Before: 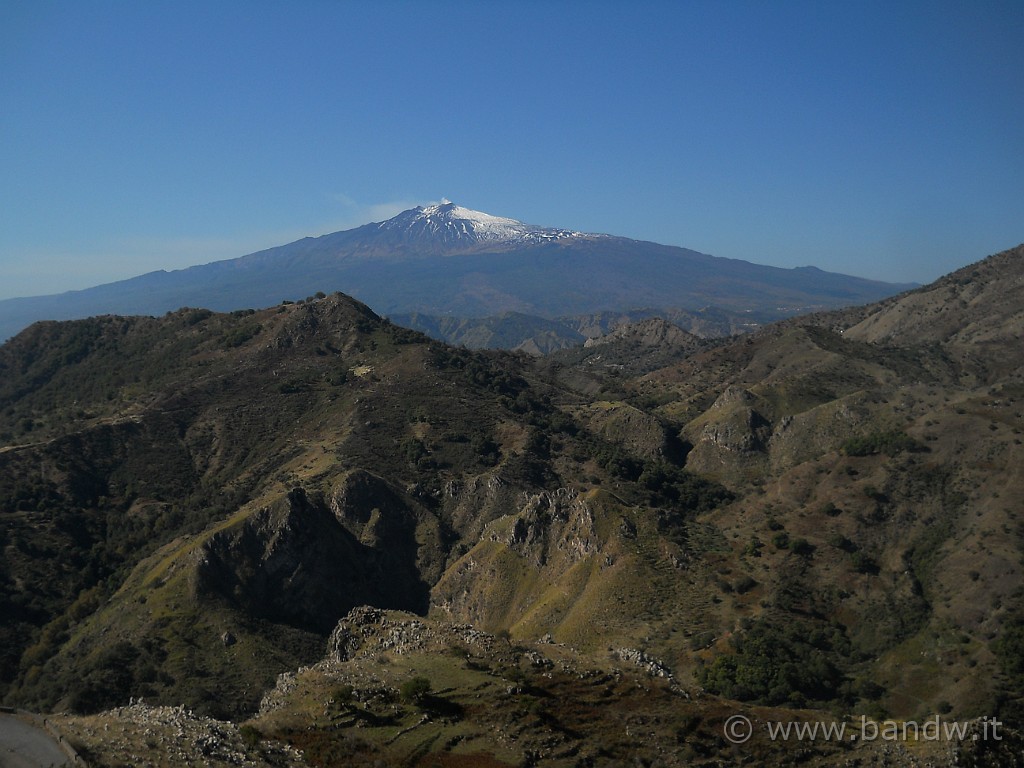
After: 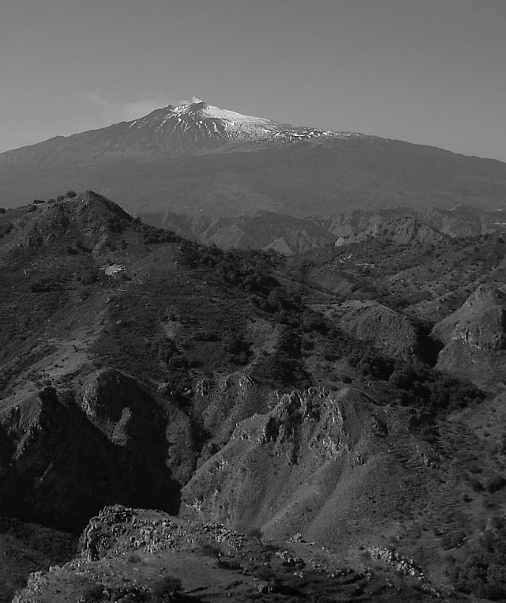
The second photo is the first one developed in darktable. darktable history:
monochrome: on, module defaults
crop and rotate: angle 0.02°, left 24.353%, top 13.219%, right 26.156%, bottom 8.224%
